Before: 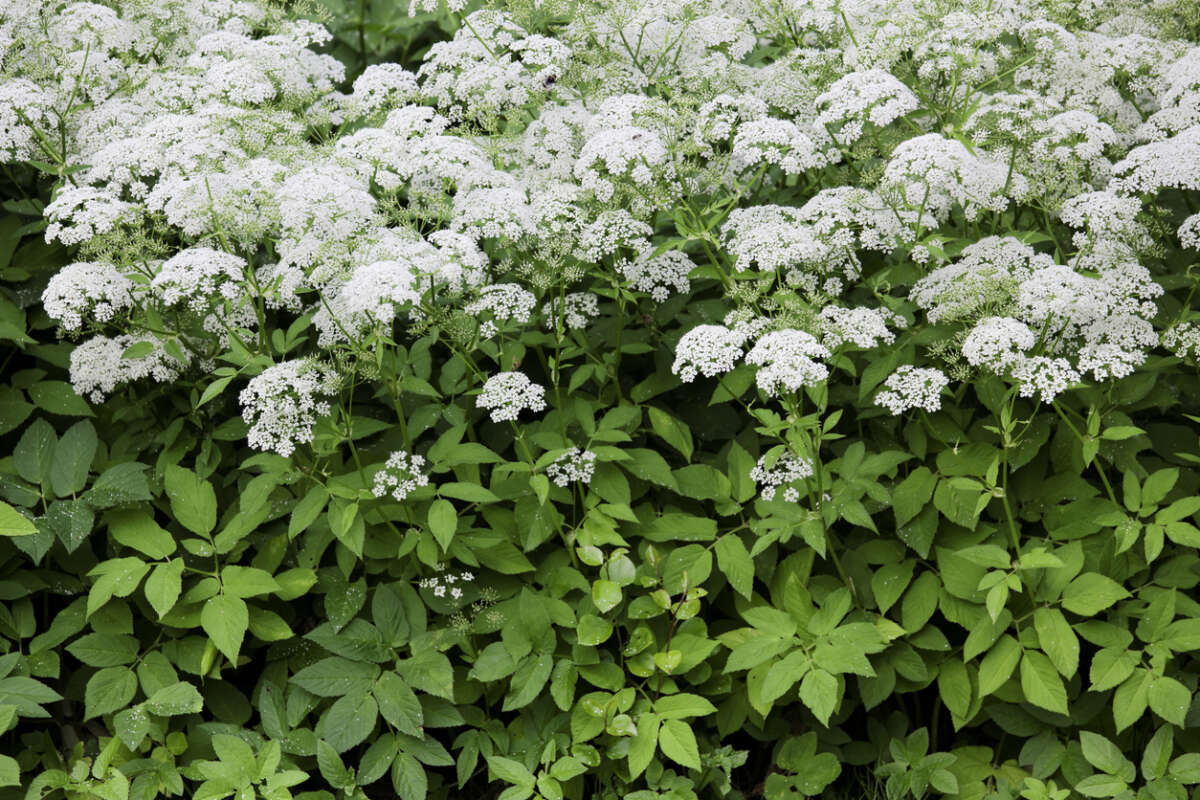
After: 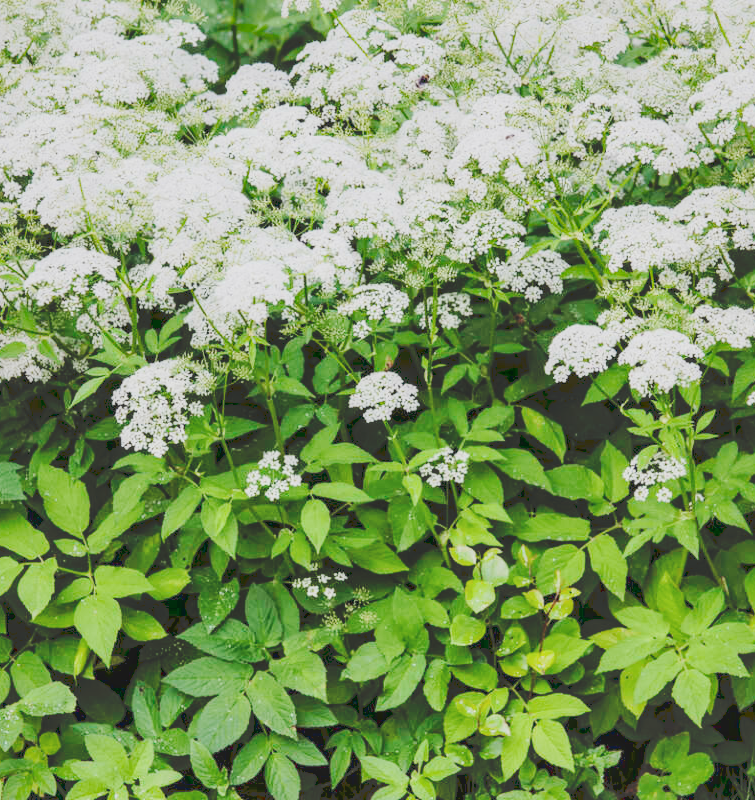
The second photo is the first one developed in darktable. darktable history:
contrast brightness saturation: contrast 0.113, saturation -0.157
tone curve: curves: ch0 [(0, 0) (0.003, 0.169) (0.011, 0.173) (0.025, 0.177) (0.044, 0.184) (0.069, 0.191) (0.1, 0.199) (0.136, 0.206) (0.177, 0.221) (0.224, 0.248) (0.277, 0.284) (0.335, 0.344) (0.399, 0.413) (0.468, 0.497) (0.543, 0.594) (0.623, 0.691) (0.709, 0.779) (0.801, 0.868) (0.898, 0.931) (1, 1)], preserve colors none
tone equalizer: edges refinement/feathering 500, mask exposure compensation -1.57 EV, preserve details no
crop: left 10.613%, right 26.414%
exposure: black level correction 0, exposure 0.499 EV, compensate highlight preservation false
shadows and highlights: on, module defaults
filmic rgb: black relative exposure -7.18 EV, white relative exposure 5.35 EV, hardness 3.02
local contrast: on, module defaults
